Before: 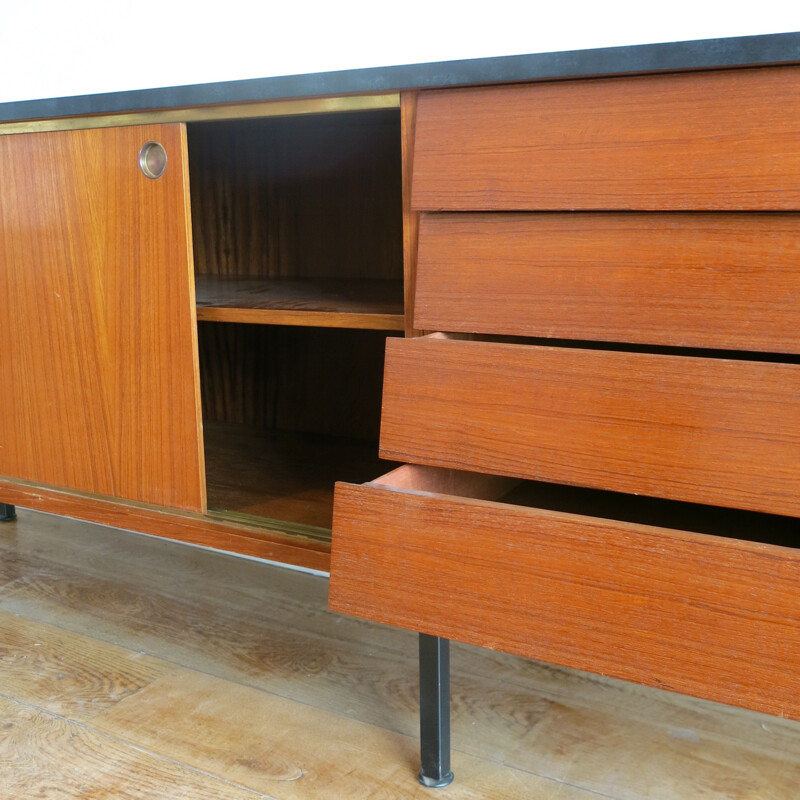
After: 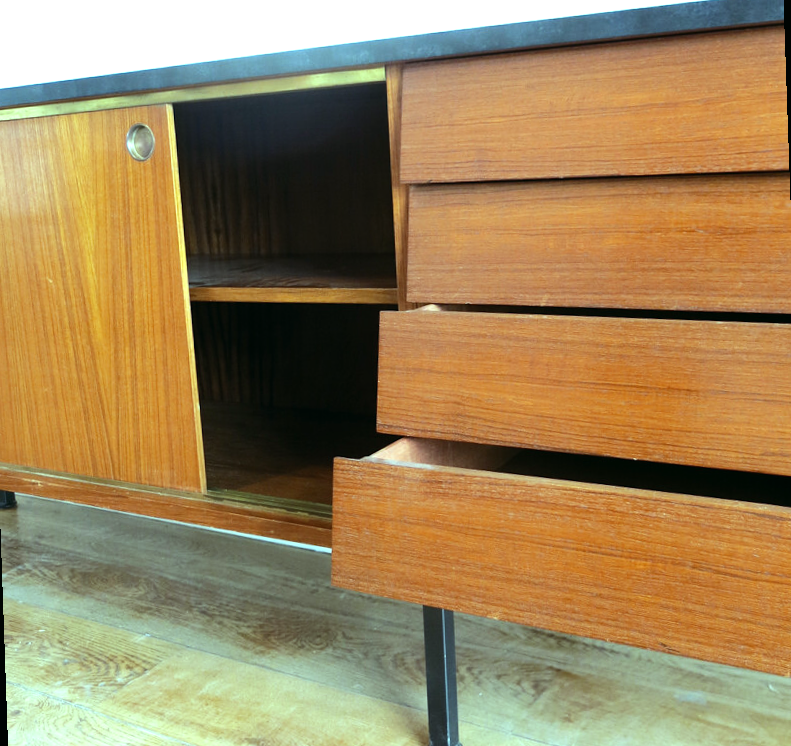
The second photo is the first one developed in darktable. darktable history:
rotate and perspective: rotation -2°, crop left 0.022, crop right 0.978, crop top 0.049, crop bottom 0.951
color balance: mode lift, gamma, gain (sRGB), lift [0.997, 0.979, 1.021, 1.011], gamma [1, 1.084, 0.916, 0.998], gain [1, 0.87, 1.13, 1.101], contrast 4.55%, contrast fulcrum 38.24%, output saturation 104.09%
tone equalizer: -8 EV -0.75 EV, -7 EV -0.7 EV, -6 EV -0.6 EV, -5 EV -0.4 EV, -3 EV 0.4 EV, -2 EV 0.6 EV, -1 EV 0.7 EV, +0 EV 0.75 EV, edges refinement/feathering 500, mask exposure compensation -1.57 EV, preserve details no
